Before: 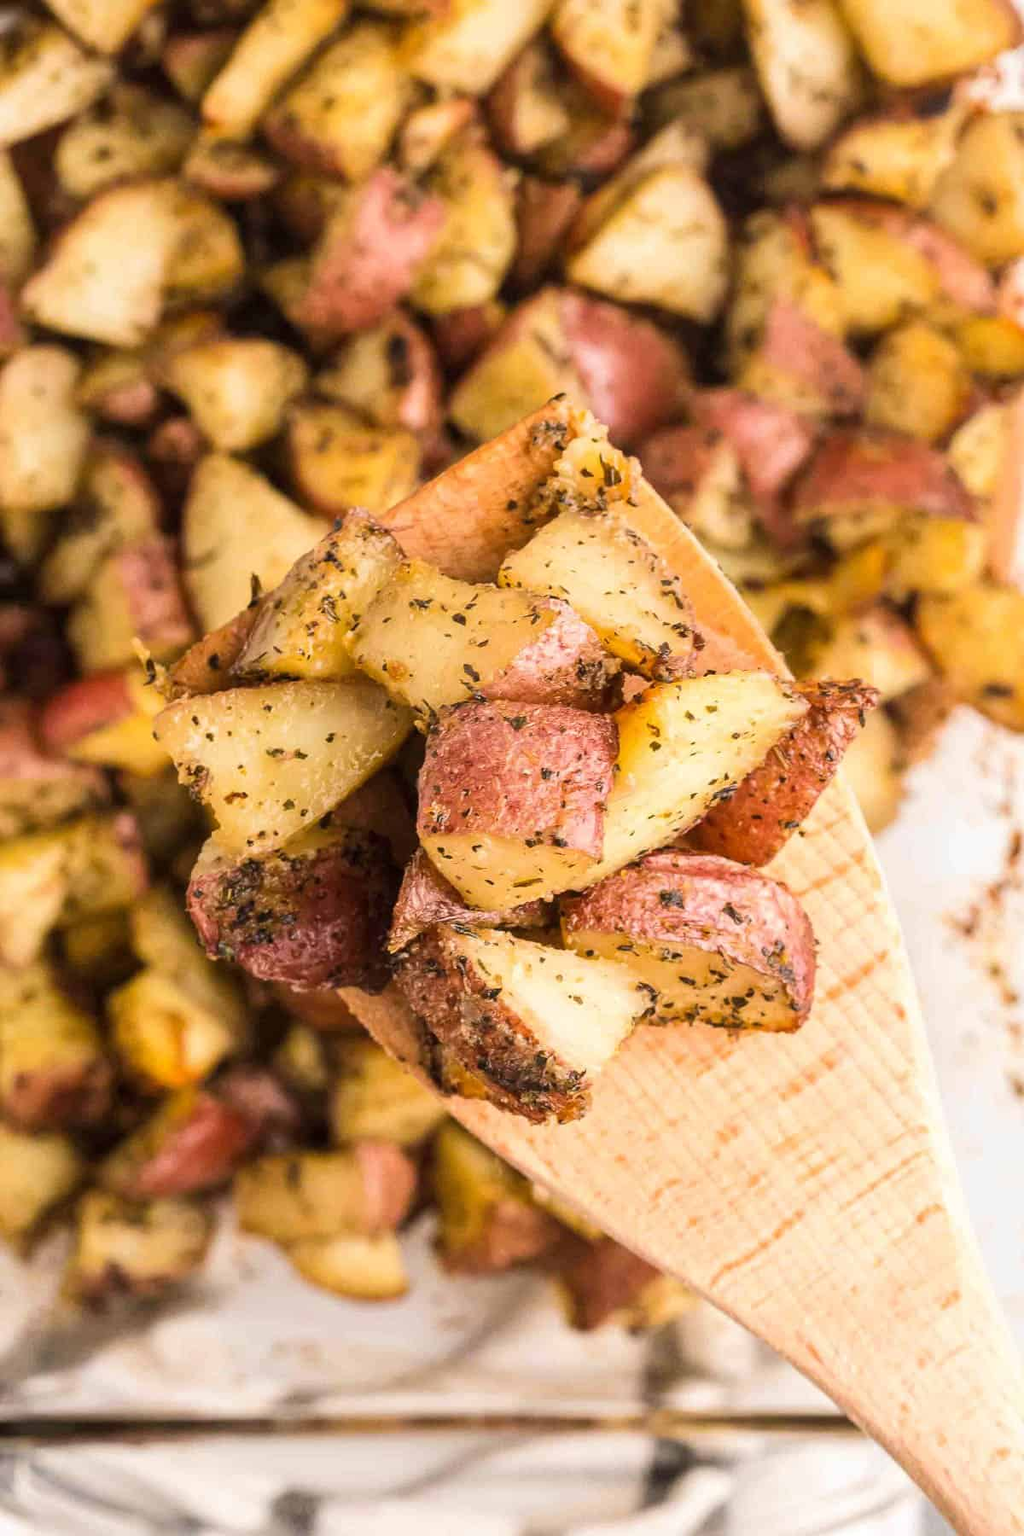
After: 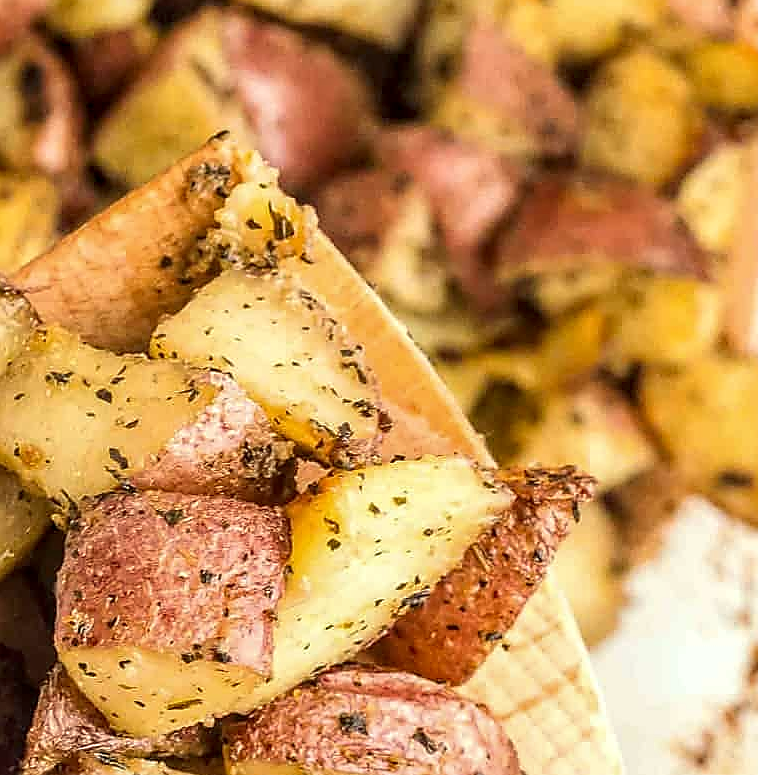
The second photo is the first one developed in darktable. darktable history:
crop: left 36.209%, top 18.337%, right 0.568%, bottom 38.593%
sharpen: radius 1.423, amount 1.255, threshold 0.757
color correction: highlights a* -4.83, highlights b* 5.05, saturation 0.955
local contrast: detail 130%
